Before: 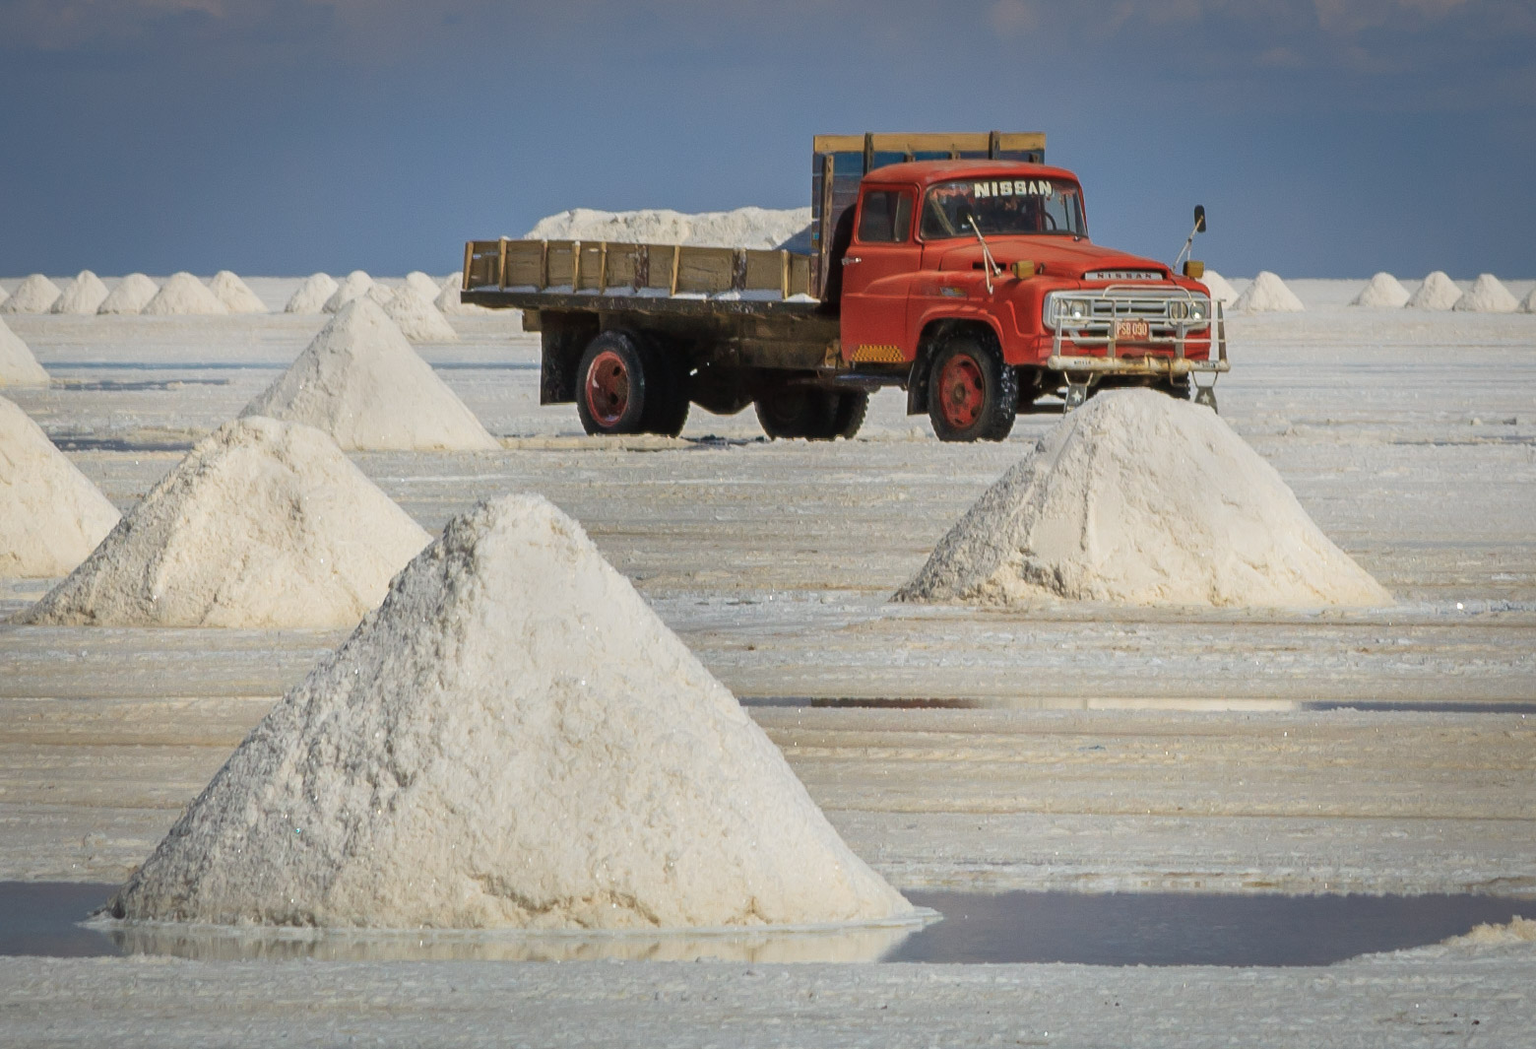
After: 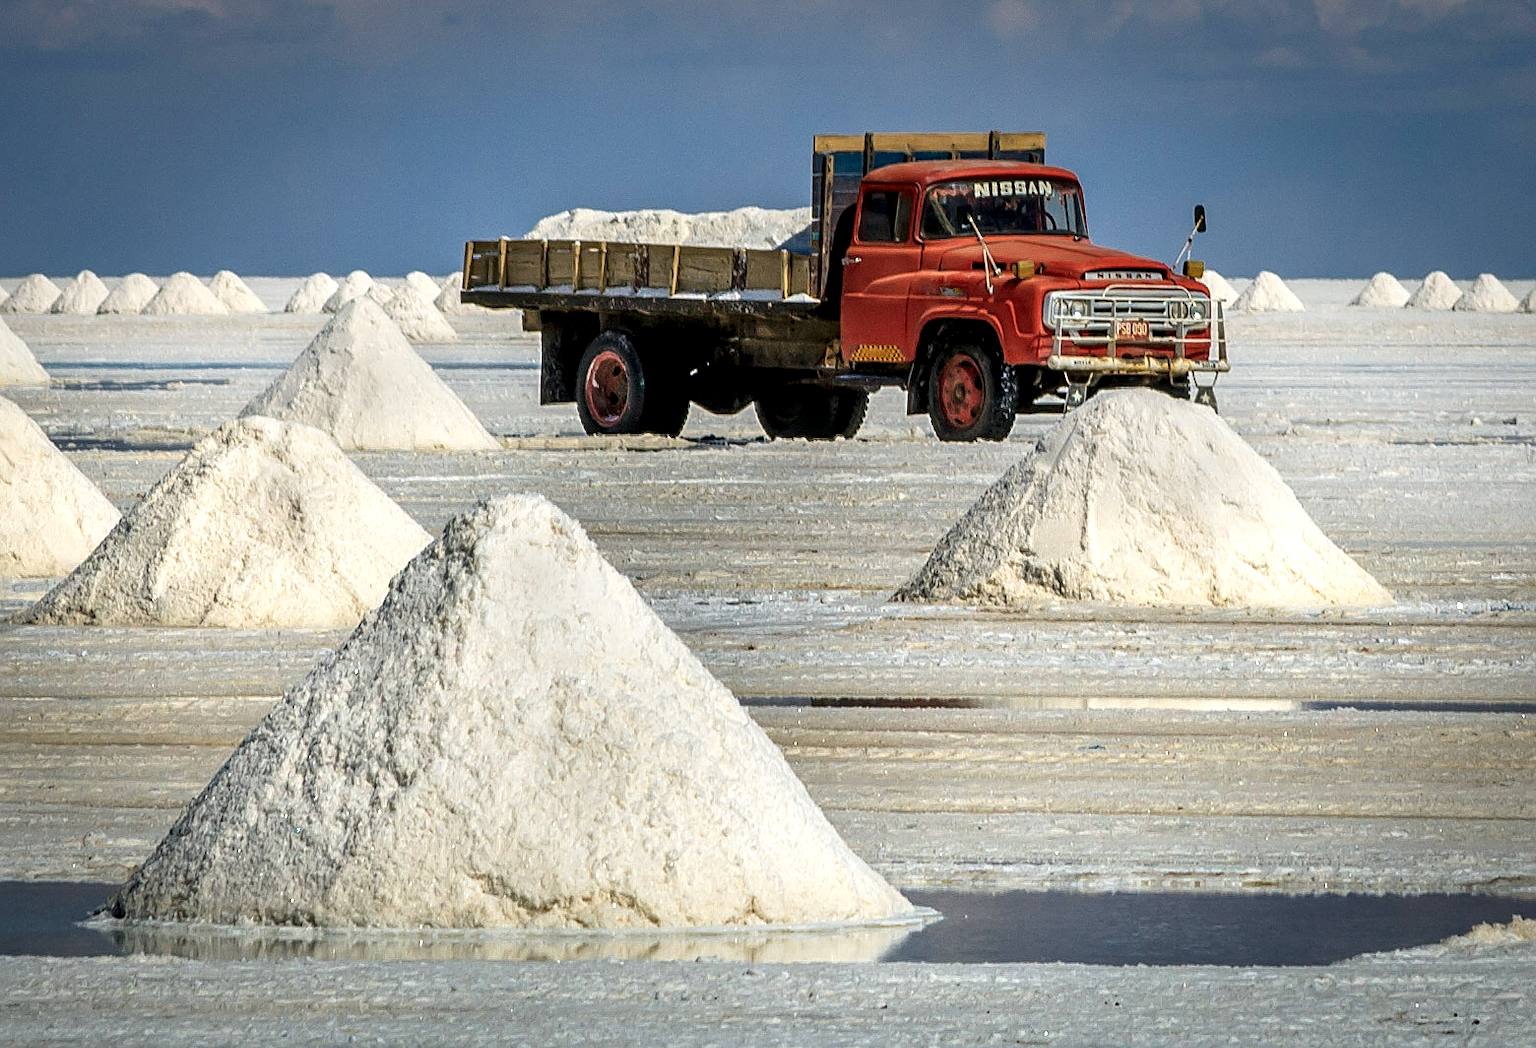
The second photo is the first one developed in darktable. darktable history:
sharpen: on, module defaults
local contrast: detail 160%
color balance rgb: power › chroma 0.483%, power › hue 215.19°, perceptual saturation grading › global saturation -0.657%, global vibrance 30.427%, contrast 10.561%
